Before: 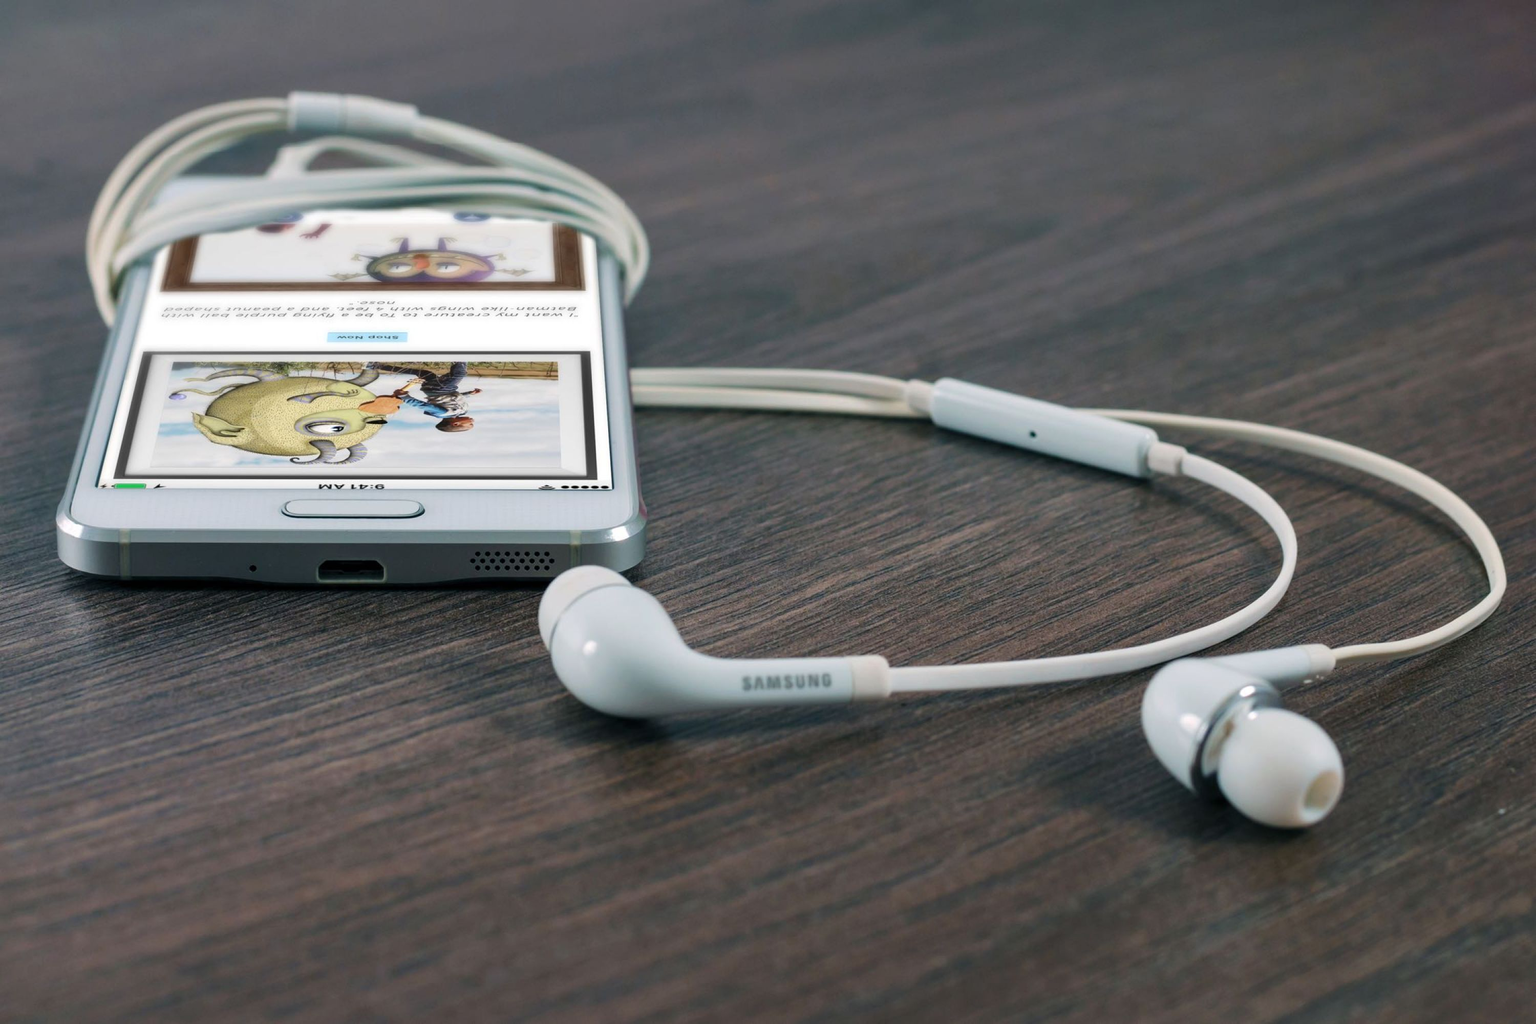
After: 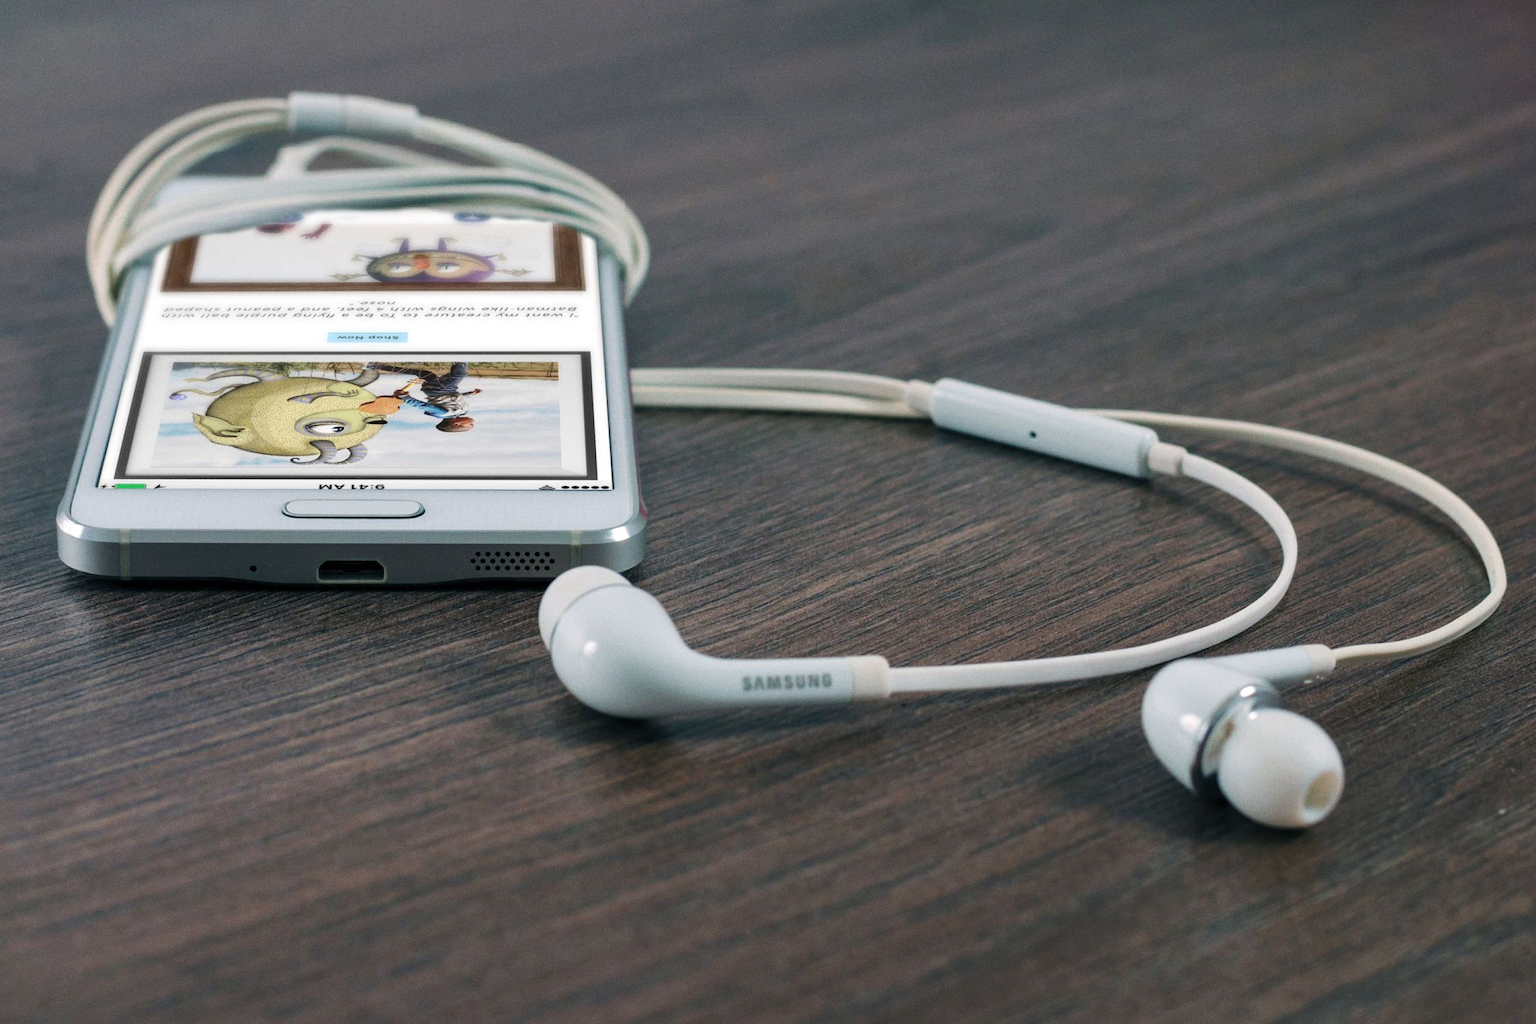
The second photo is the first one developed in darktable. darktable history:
grain: coarseness 3.21 ISO
tone equalizer: on, module defaults
